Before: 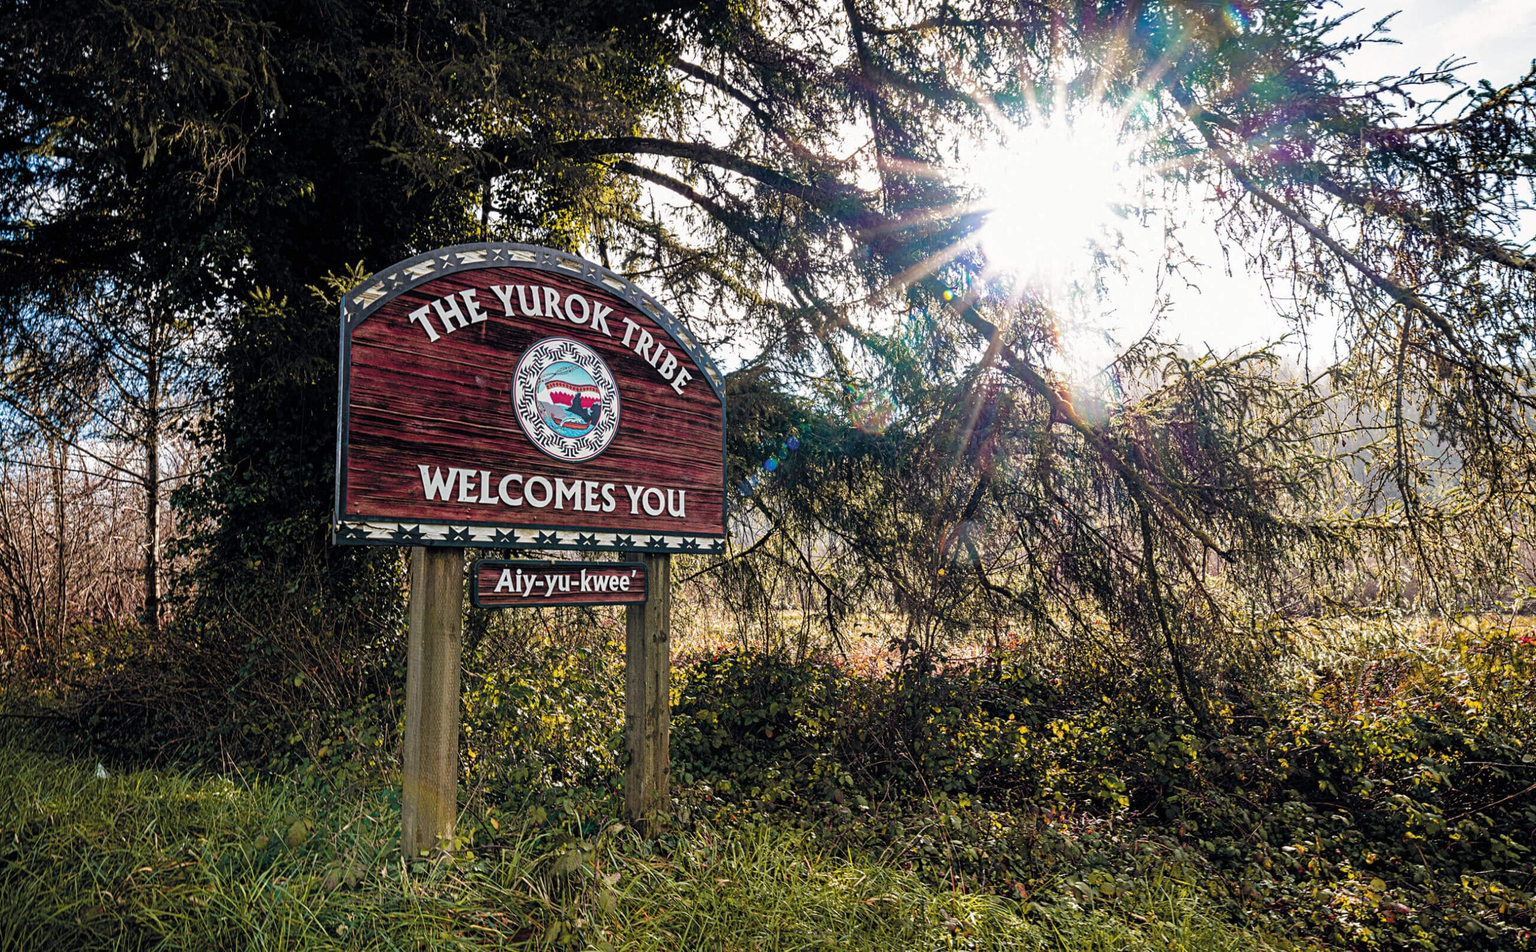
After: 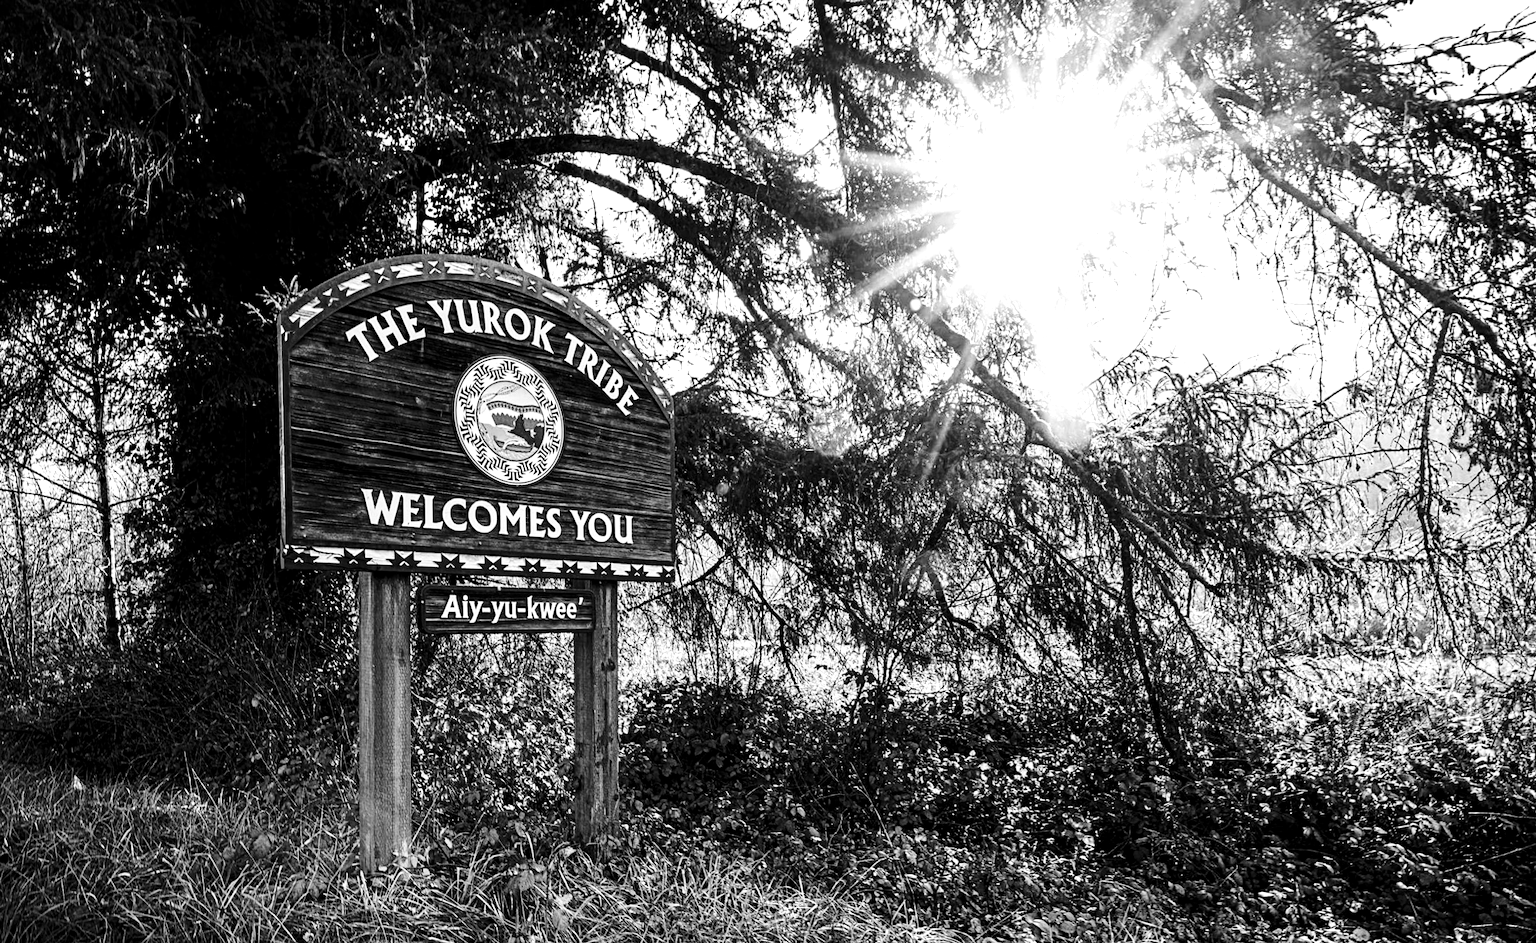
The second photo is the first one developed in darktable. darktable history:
tone curve: curves: ch0 [(0, 0) (0.183, 0.152) (0.571, 0.594) (1, 1)]; ch1 [(0, 0) (0.394, 0.307) (0.5, 0.5) (0.586, 0.597) (0.625, 0.647) (1, 1)]; ch2 [(0, 0) (0.5, 0.5) (0.604, 0.616) (1, 1)], color space Lab, independent channels, preserve colors none
exposure: black level correction 0, exposure 0.5 EV, compensate highlight preservation false
monochrome: on, module defaults
color balance rgb: perceptual saturation grading › global saturation 20%, perceptual saturation grading › highlights -25%, perceptual saturation grading › shadows 25%
contrast brightness saturation: contrast 0.28
local contrast: highlights 100%, shadows 100%, detail 120%, midtone range 0.2
rotate and perspective: rotation 0.062°, lens shift (vertical) 0.115, lens shift (horizontal) -0.133, crop left 0.047, crop right 0.94, crop top 0.061, crop bottom 0.94
